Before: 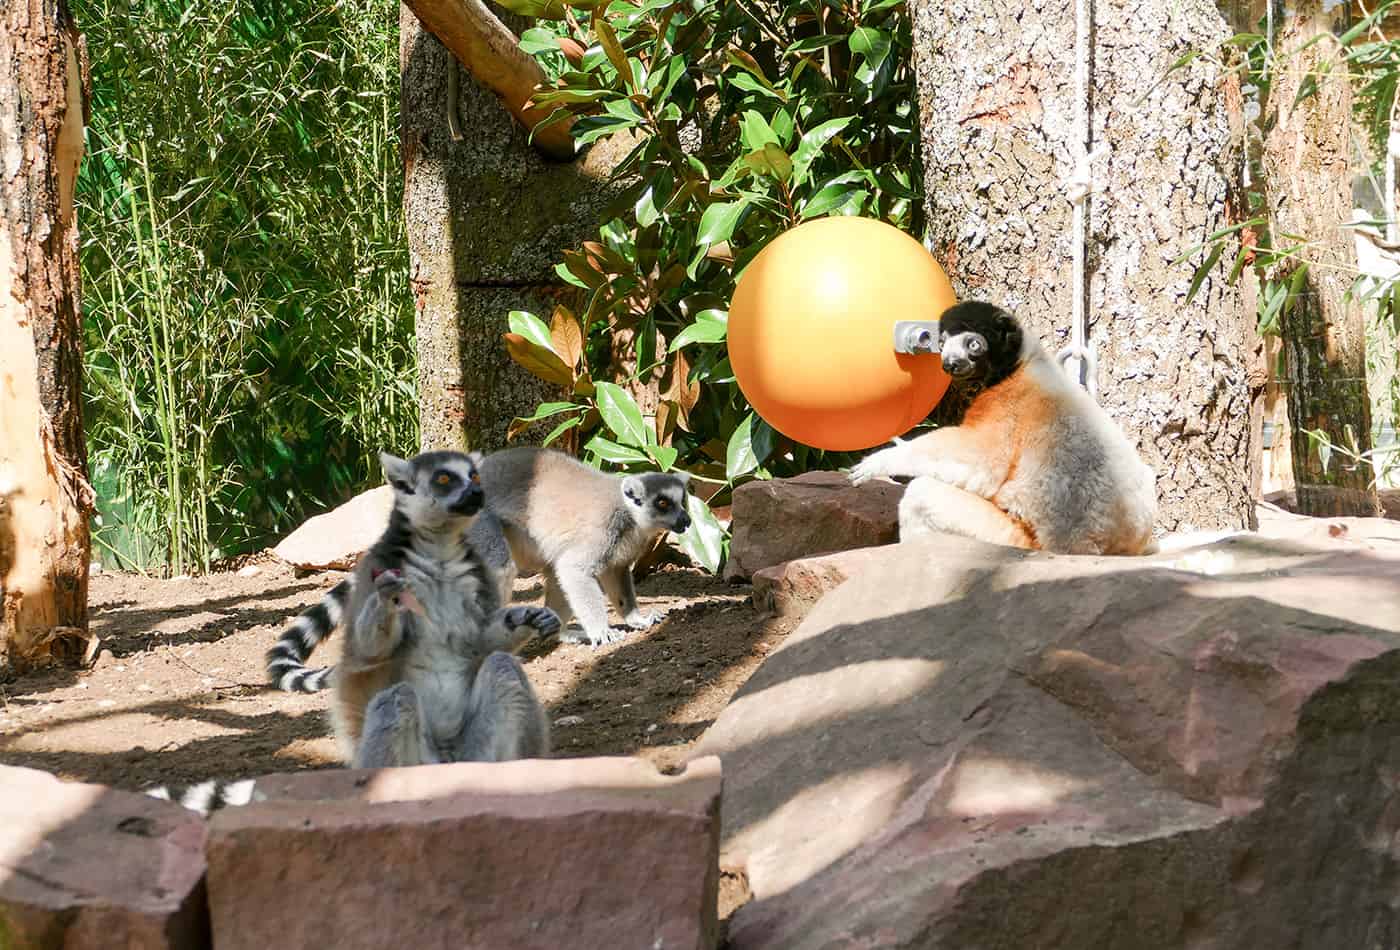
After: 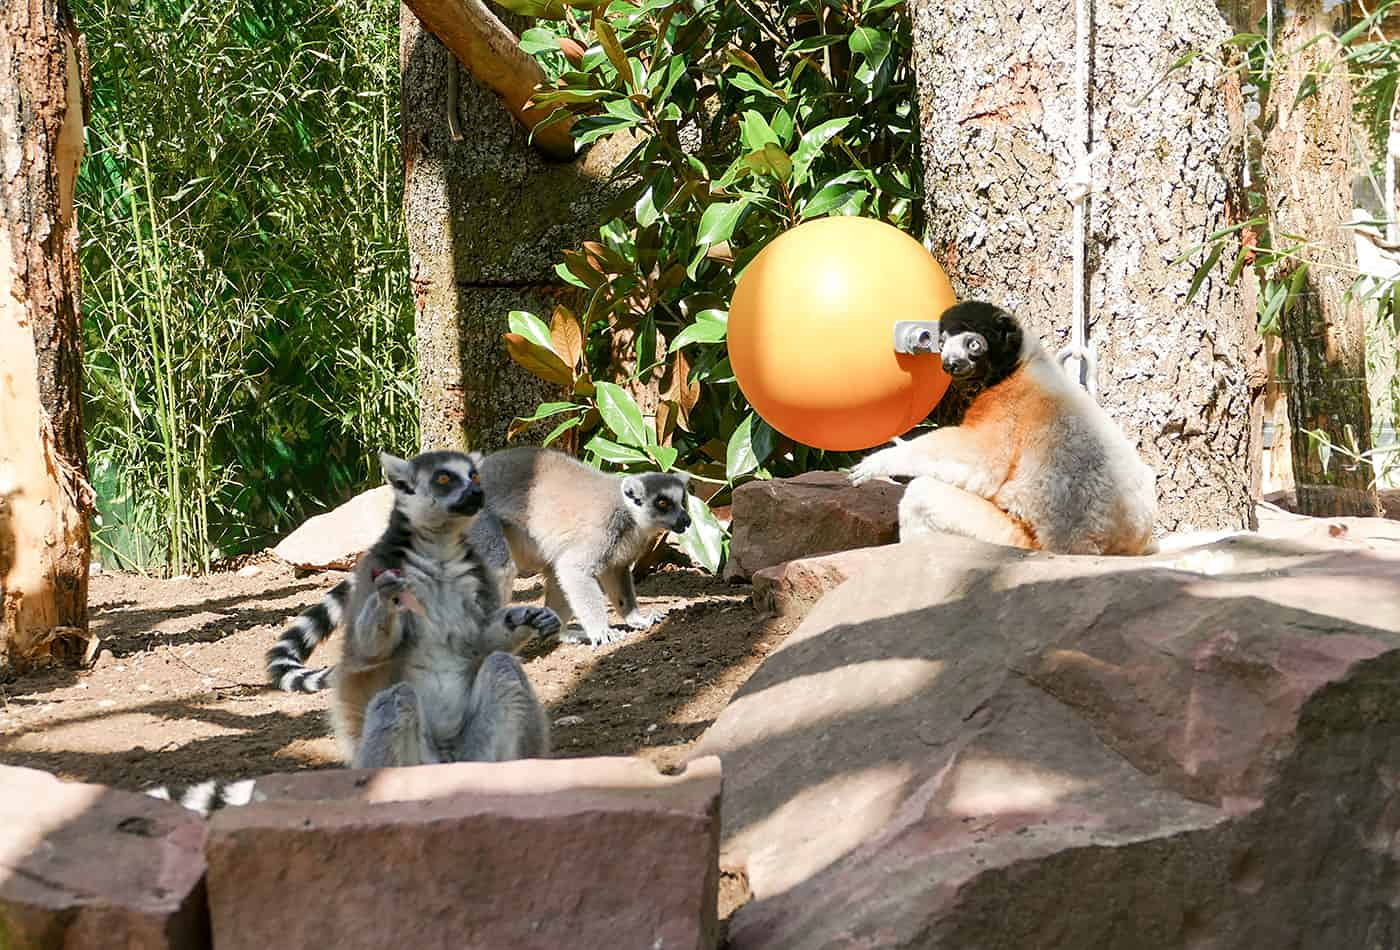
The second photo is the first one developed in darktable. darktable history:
exposure: compensate highlight preservation false
sharpen: amount 0.2
